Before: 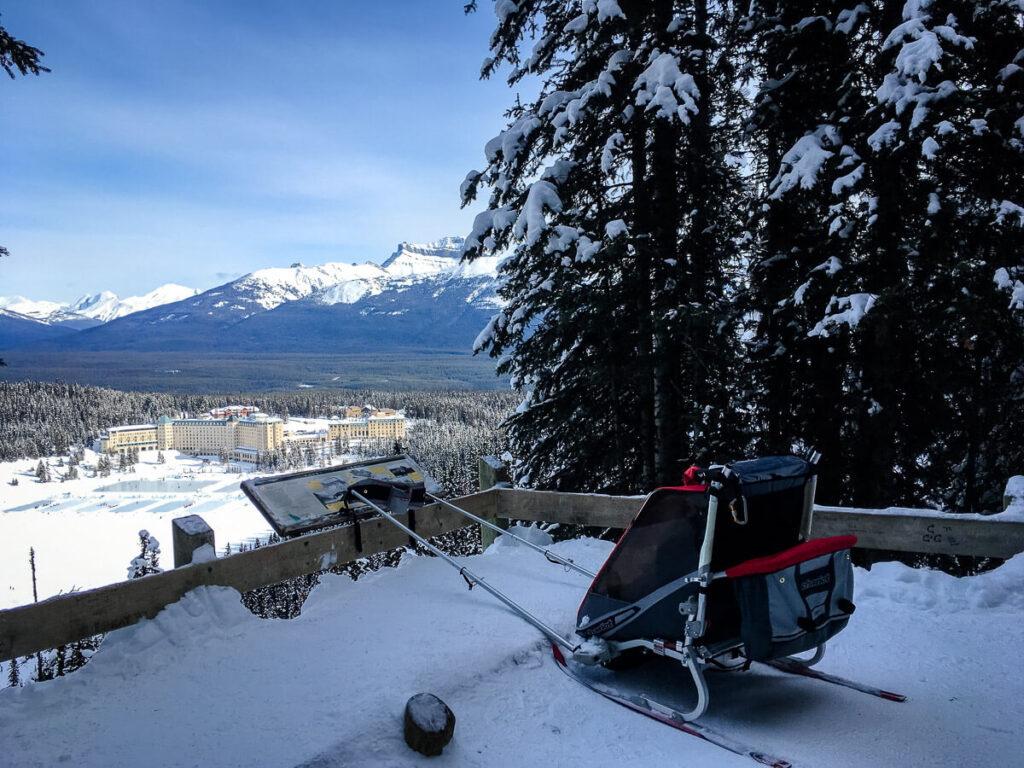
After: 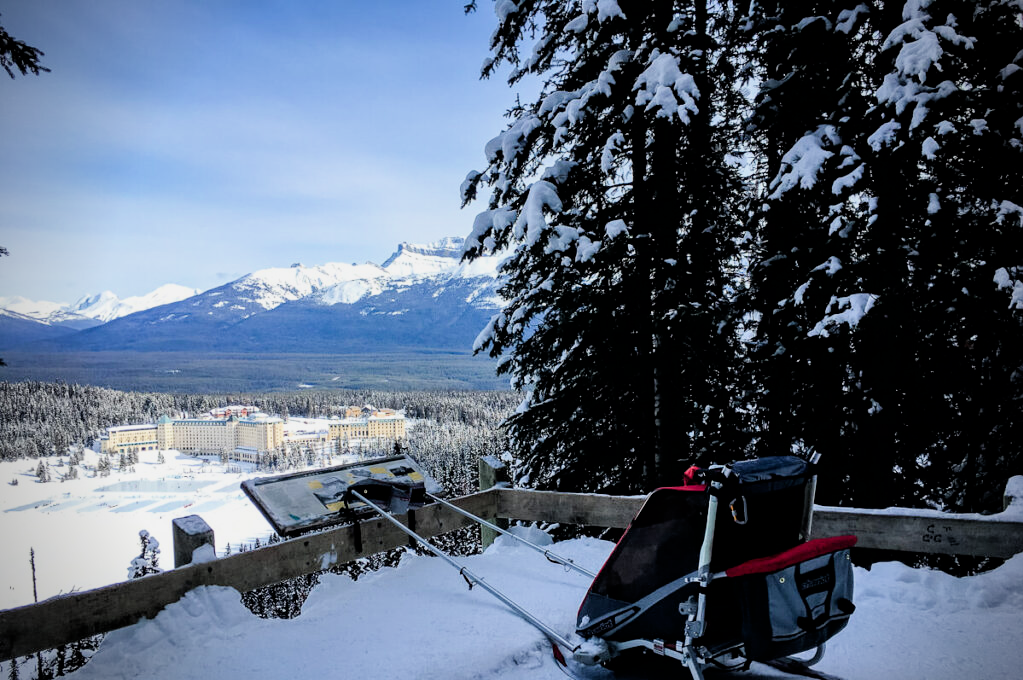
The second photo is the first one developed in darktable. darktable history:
crop and rotate: top 0%, bottom 11.442%
vignetting: fall-off radius 60.95%, brightness -0.852
filmic rgb: black relative exposure -7.72 EV, white relative exposure 4.39 EV, hardness 3.76, latitude 49.29%, contrast 1.101
exposure: black level correction 0.001, exposure 0.5 EV, compensate highlight preservation false
